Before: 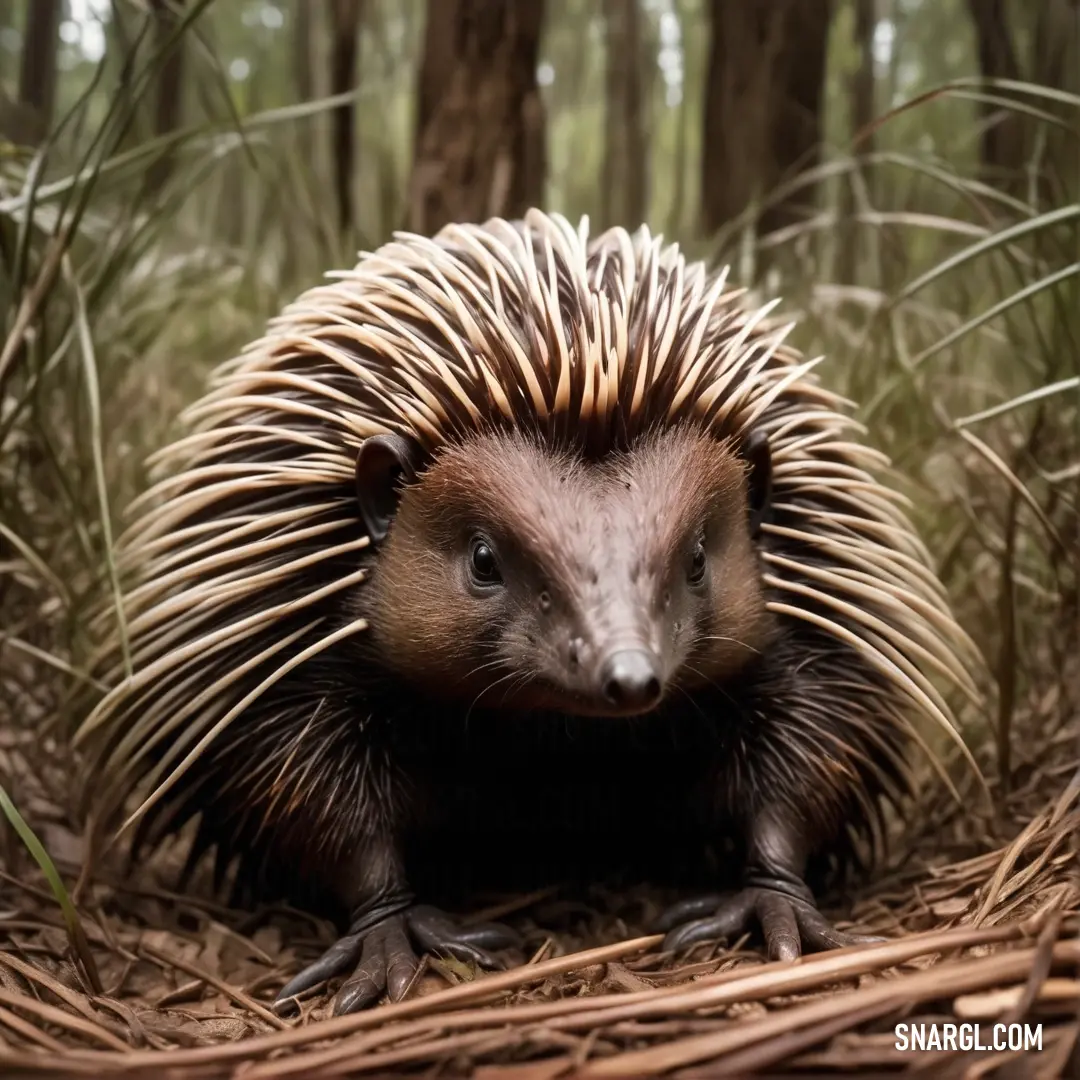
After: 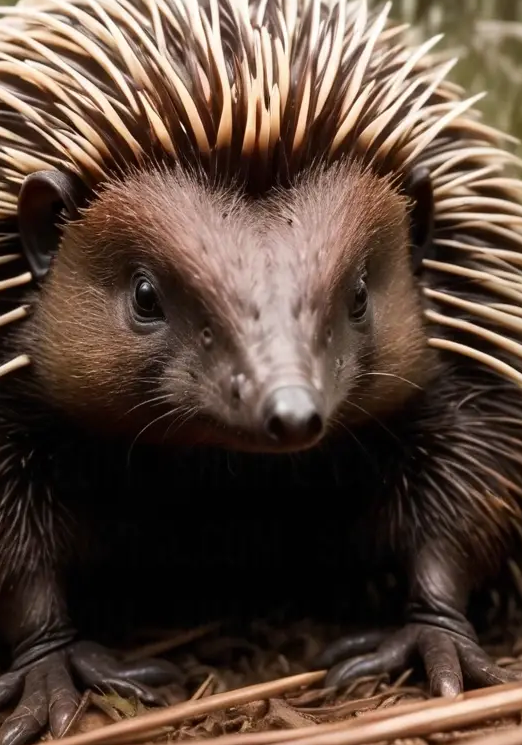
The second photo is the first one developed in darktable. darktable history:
crop: left 31.32%, top 24.497%, right 20.324%, bottom 6.436%
contrast brightness saturation: contrast 0.044, saturation 0.069
